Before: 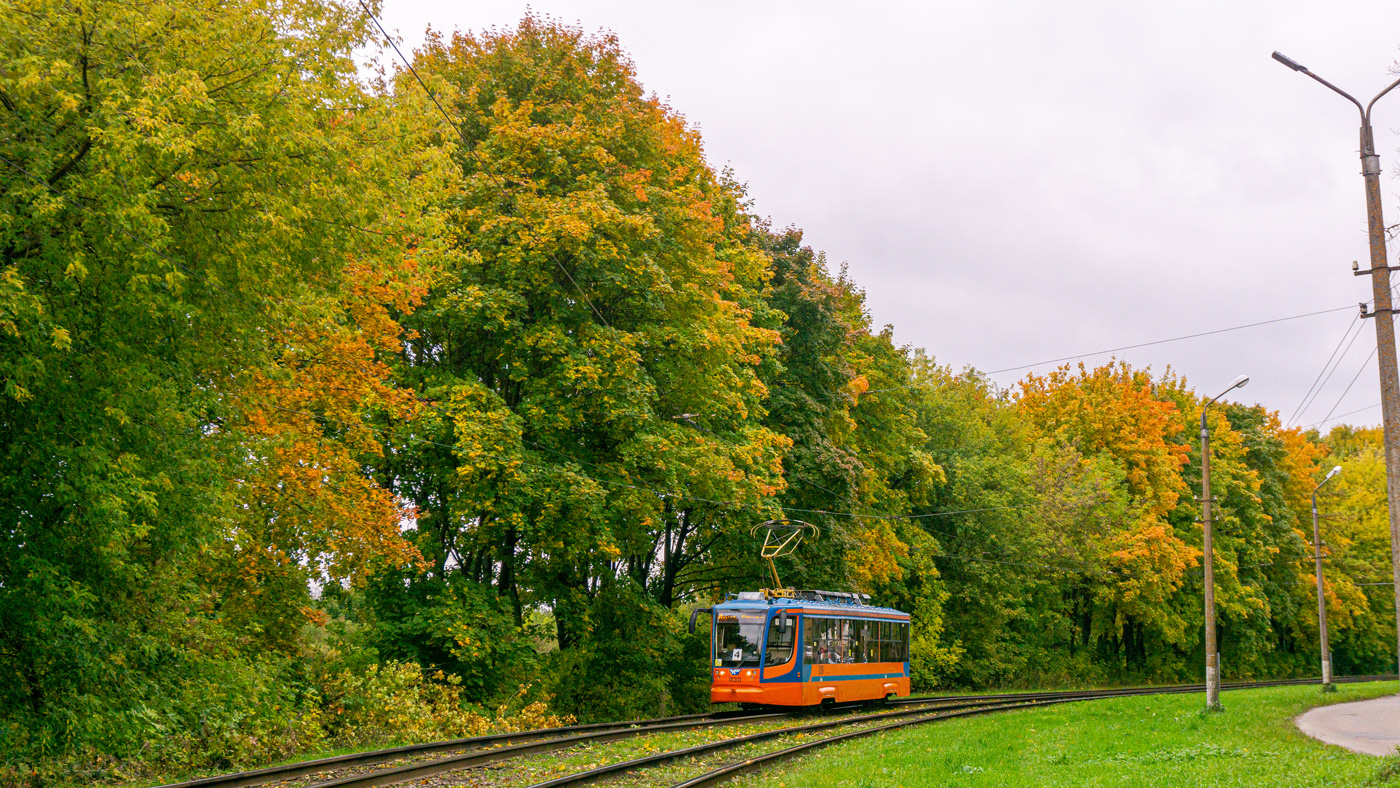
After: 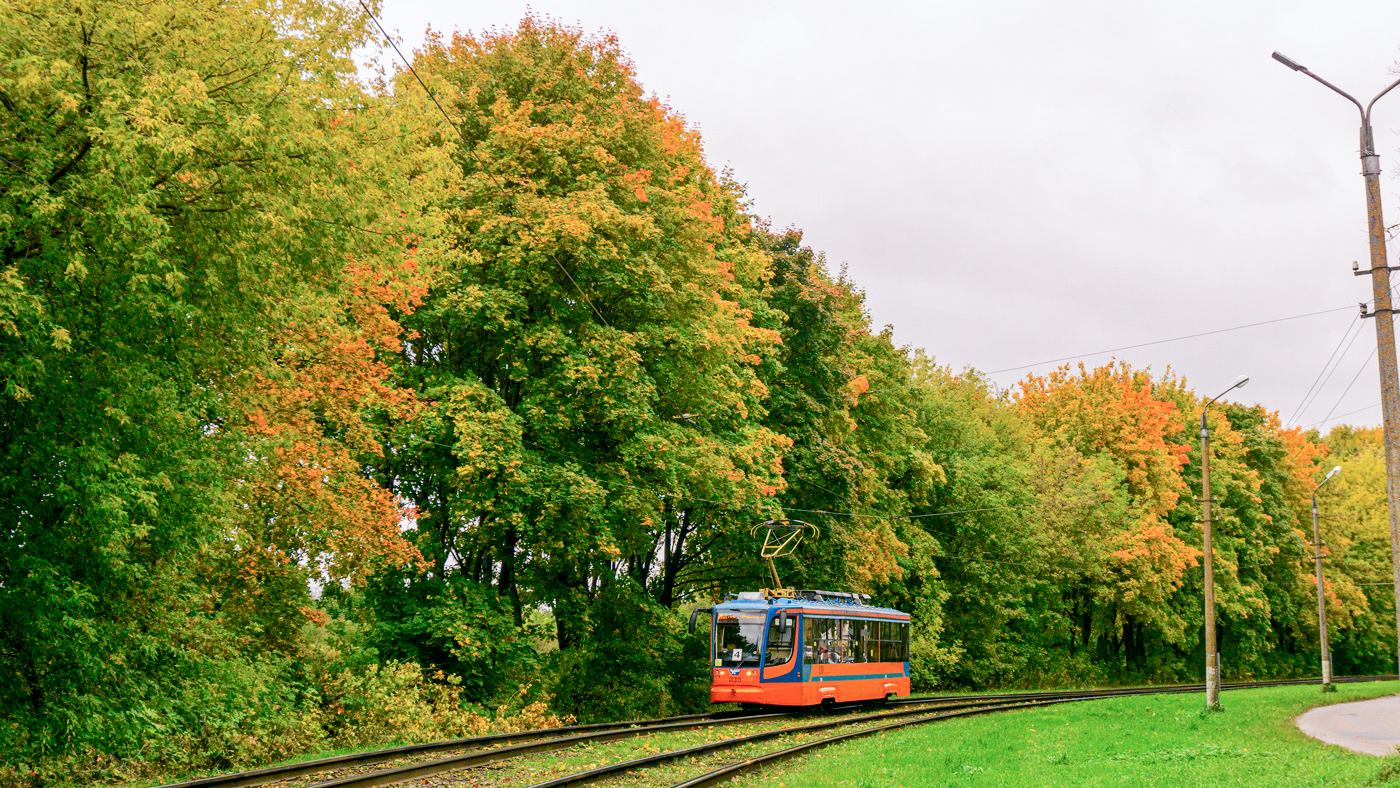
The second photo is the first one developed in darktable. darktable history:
tone curve: curves: ch0 [(0, 0) (0.037, 0.011) (0.131, 0.108) (0.279, 0.279) (0.476, 0.554) (0.617, 0.693) (0.704, 0.77) (0.813, 0.852) (0.916, 0.924) (1, 0.993)]; ch1 [(0, 0) (0.318, 0.278) (0.444, 0.427) (0.493, 0.492) (0.508, 0.502) (0.534, 0.531) (0.562, 0.571) (0.626, 0.667) (0.746, 0.764) (1, 1)]; ch2 [(0, 0) (0.316, 0.292) (0.381, 0.37) (0.423, 0.448) (0.476, 0.492) (0.502, 0.498) (0.522, 0.518) (0.533, 0.532) (0.586, 0.631) (0.634, 0.663) (0.7, 0.7) (0.861, 0.808) (1, 0.951)], color space Lab, independent channels, preserve colors none
